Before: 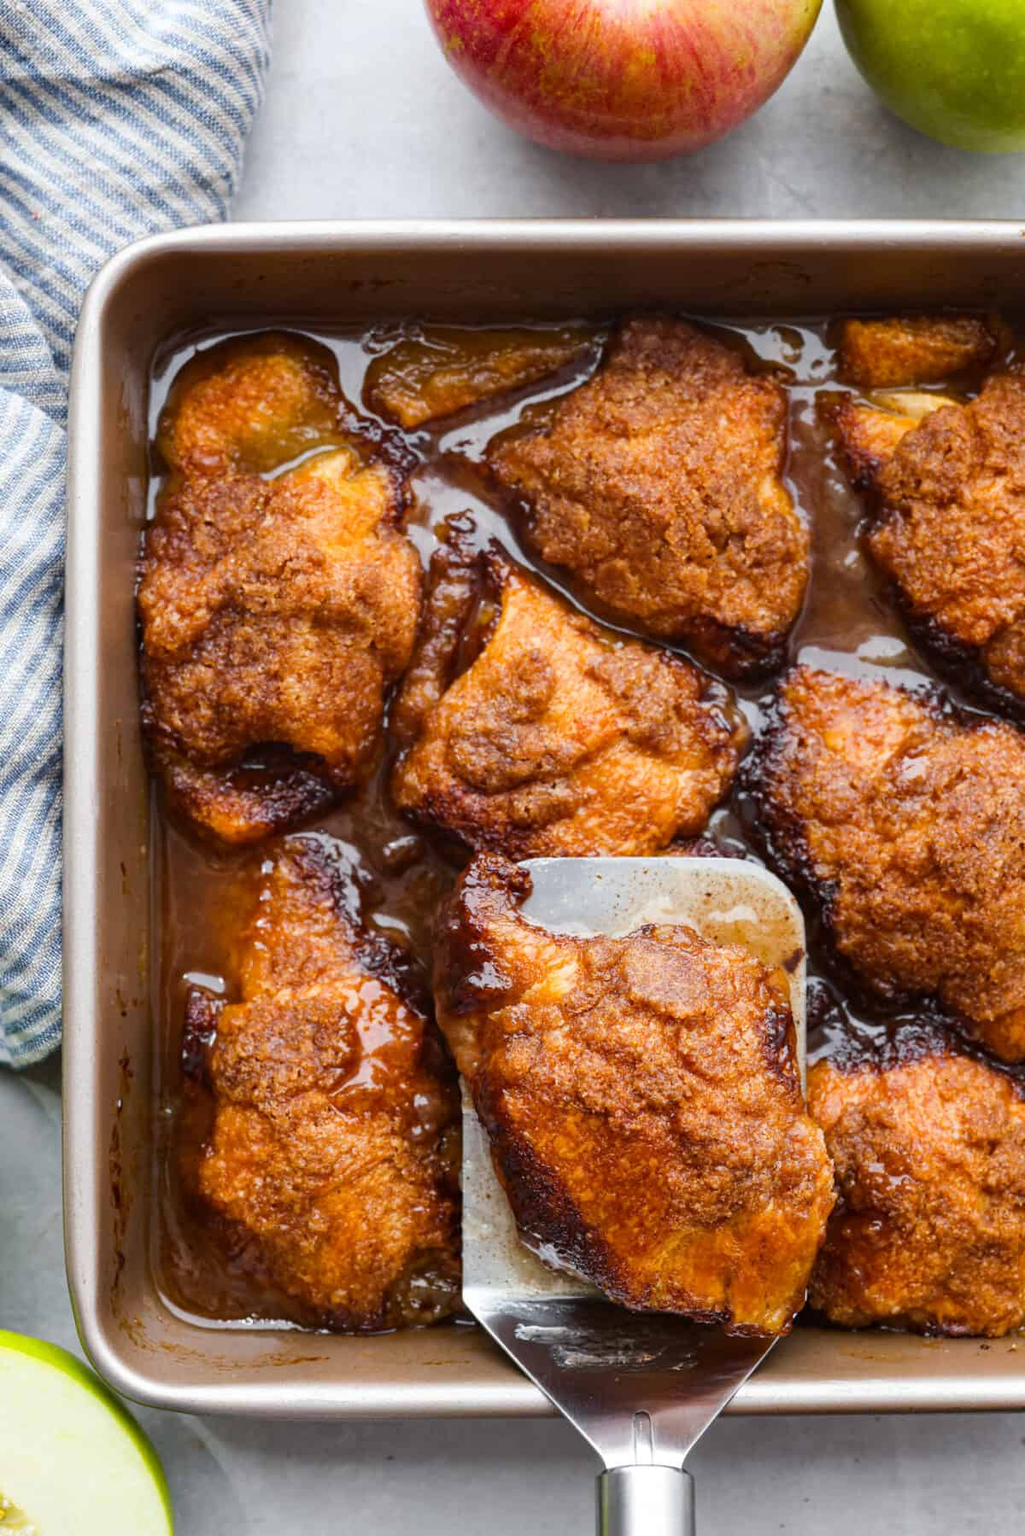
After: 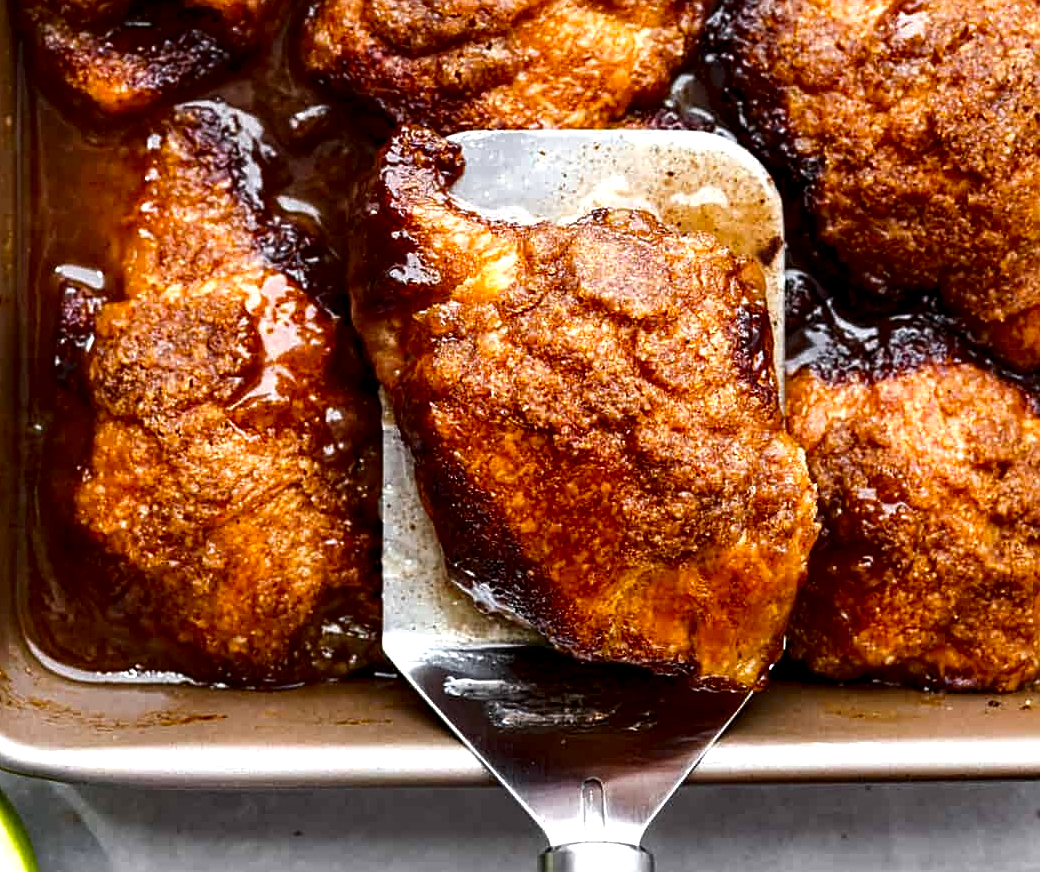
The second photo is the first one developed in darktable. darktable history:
contrast brightness saturation: contrast 0.069, brightness -0.148, saturation 0.108
local contrast: highlights 151%, shadows 119%, detail 139%, midtone range 0.261
exposure: exposure 0.202 EV, compensate exposure bias true, compensate highlight preservation false
crop and rotate: left 13.276%, top 48.634%, bottom 2.875%
sharpen: amount 0.491
